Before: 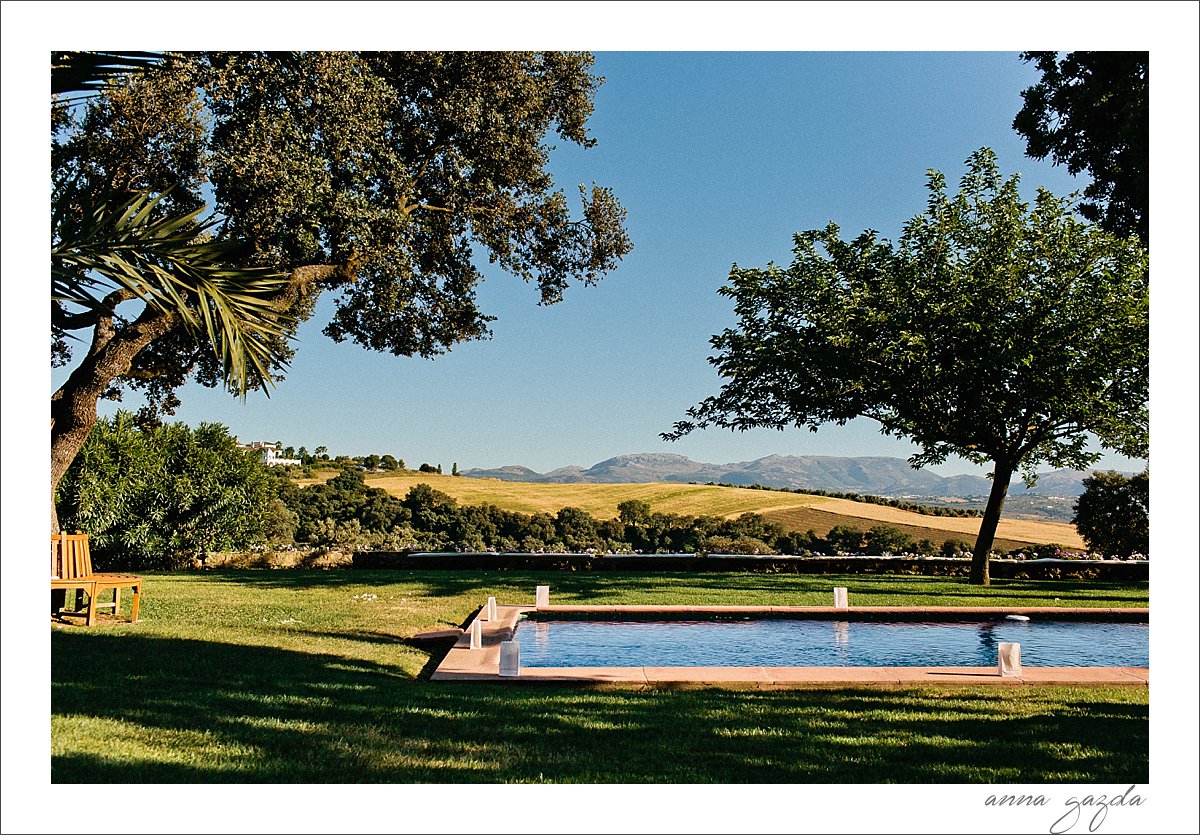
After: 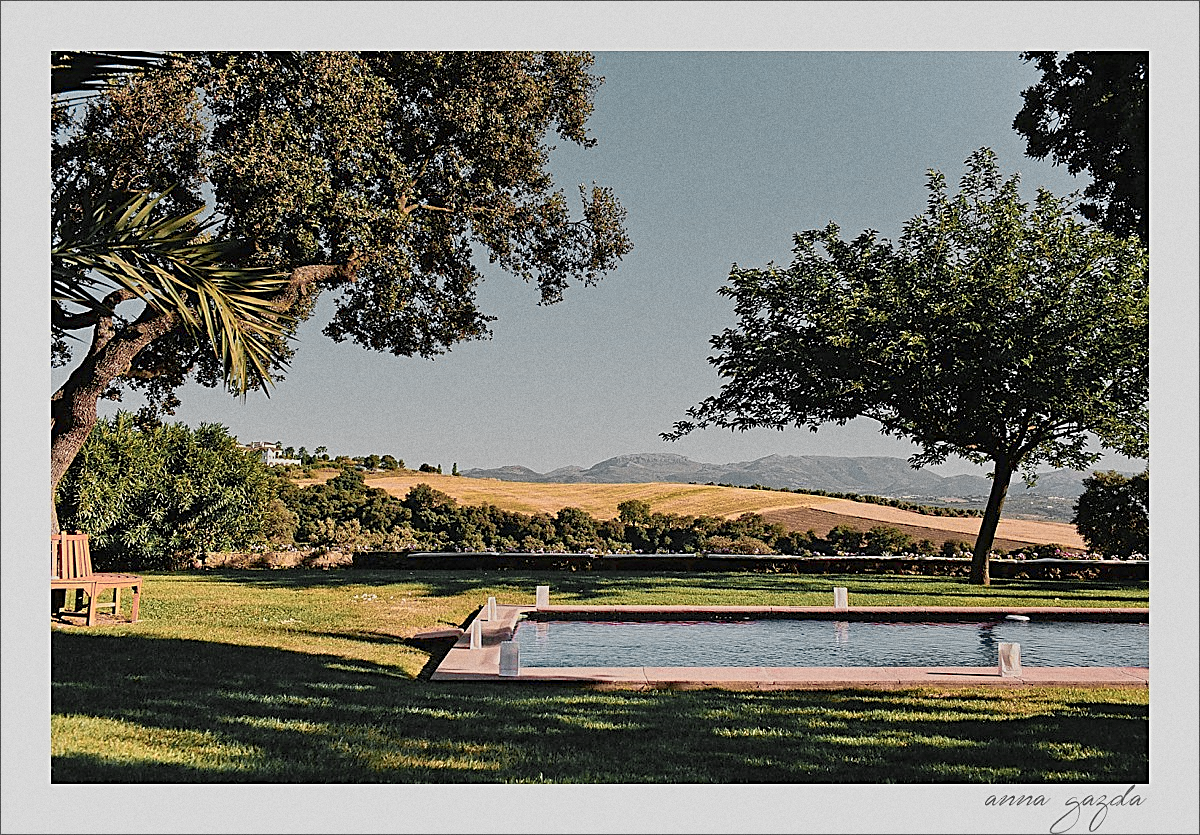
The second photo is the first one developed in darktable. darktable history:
color balance rgb: perceptual saturation grading › global saturation -27.94%, hue shift -2.27°, contrast -21.26%
grain: coarseness 0.09 ISO
sharpen: on, module defaults
color zones: curves: ch0 [(0.257, 0.558) (0.75, 0.565)]; ch1 [(0.004, 0.857) (0.14, 0.416) (0.257, 0.695) (0.442, 0.032) (0.736, 0.266) (0.891, 0.741)]; ch2 [(0, 0.623) (0.112, 0.436) (0.271, 0.474) (0.516, 0.64) (0.743, 0.286)]
